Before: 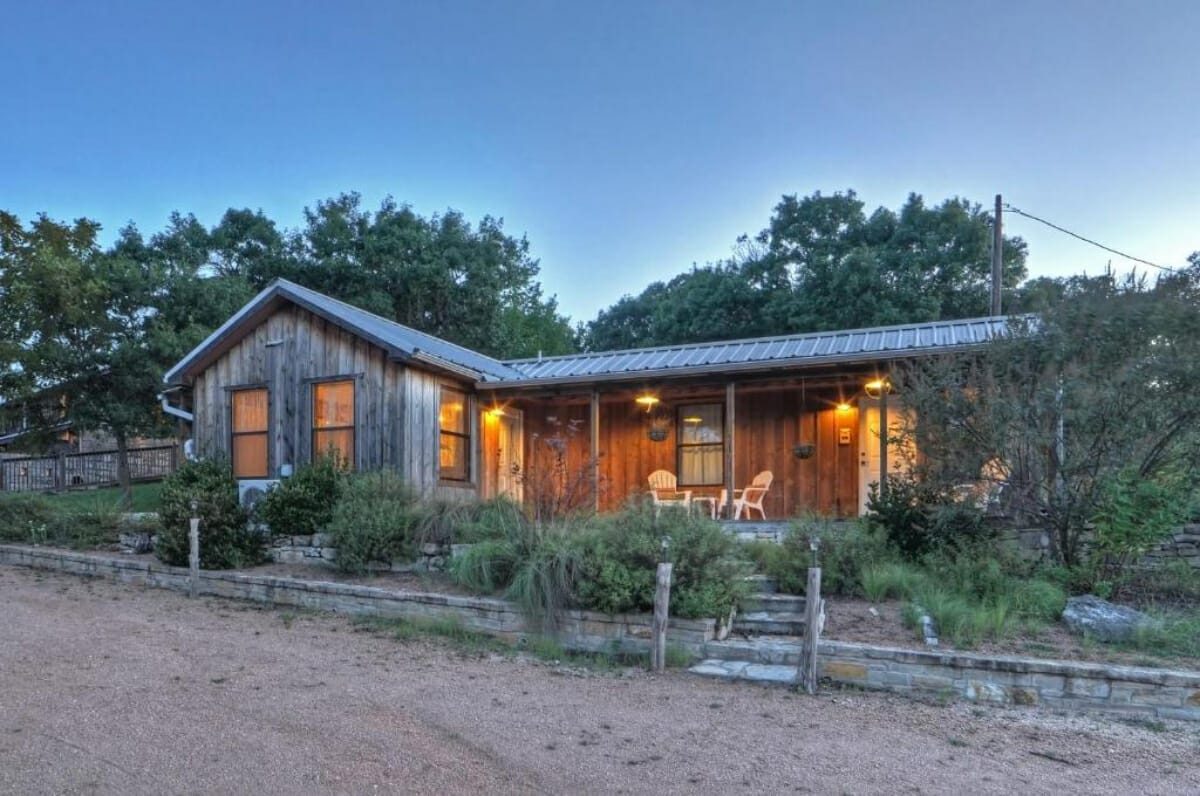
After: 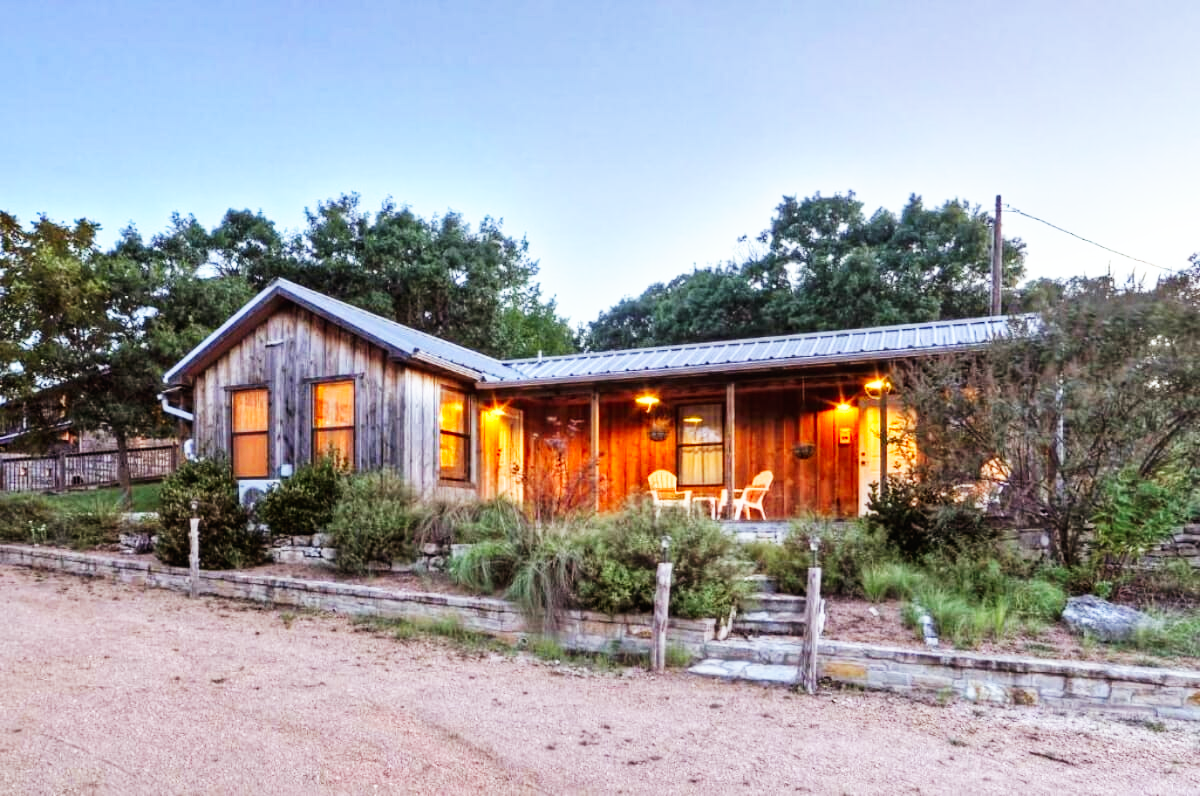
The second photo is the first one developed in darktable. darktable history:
rgb levels: mode RGB, independent channels, levels [[0, 0.5, 1], [0, 0.521, 1], [0, 0.536, 1]]
base curve: curves: ch0 [(0, 0) (0.007, 0.004) (0.027, 0.03) (0.046, 0.07) (0.207, 0.54) (0.442, 0.872) (0.673, 0.972) (1, 1)], preserve colors none
